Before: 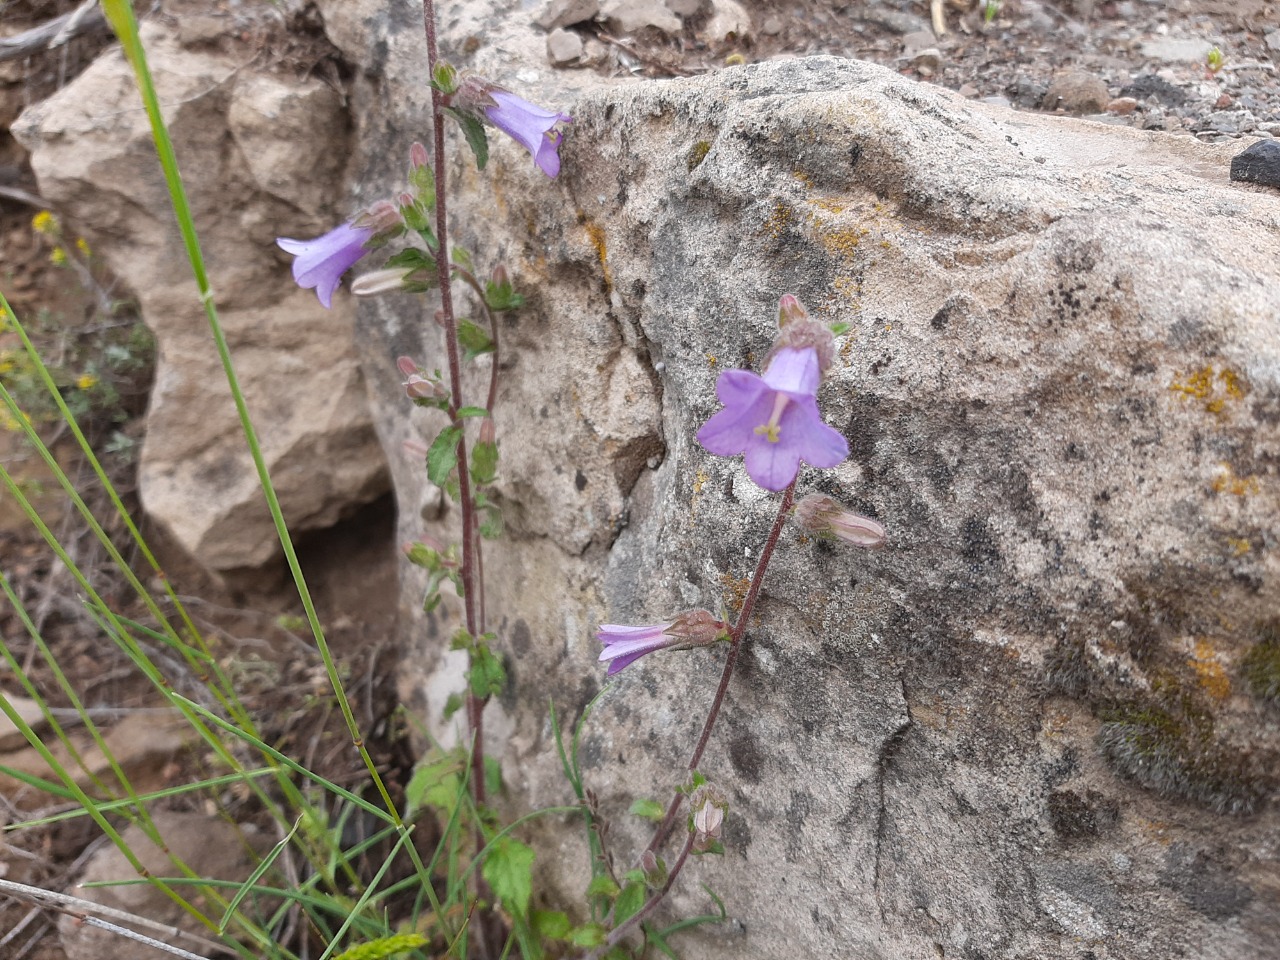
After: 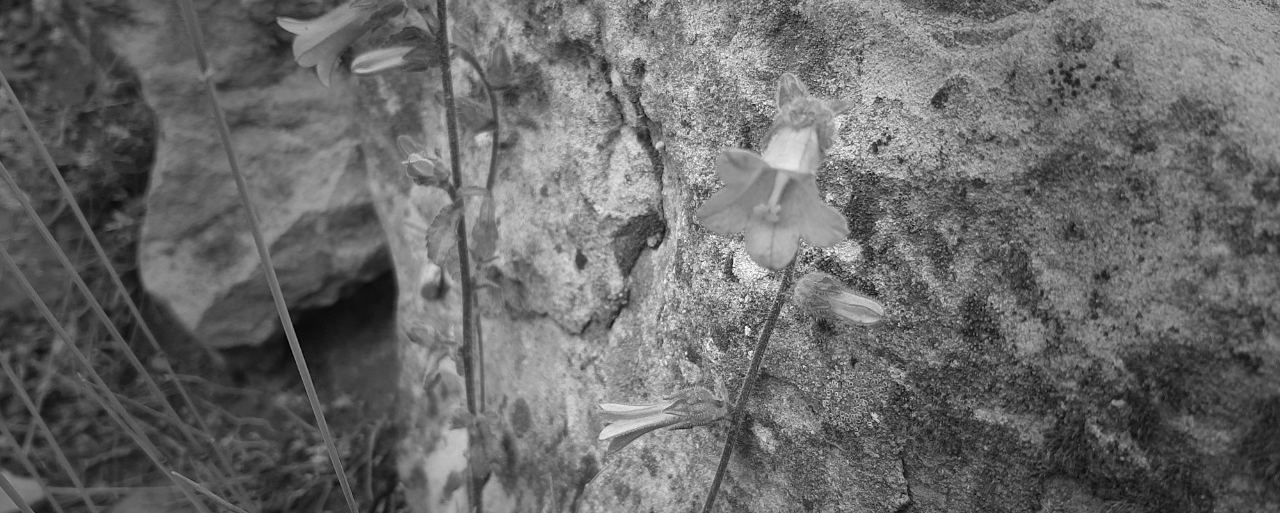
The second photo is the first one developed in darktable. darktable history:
monochrome: a 16.01, b -2.65, highlights 0.52
crop and rotate: top 23.043%, bottom 23.437%
vignetting: fall-off start 31.28%, fall-off radius 34.64%, brightness -0.575
